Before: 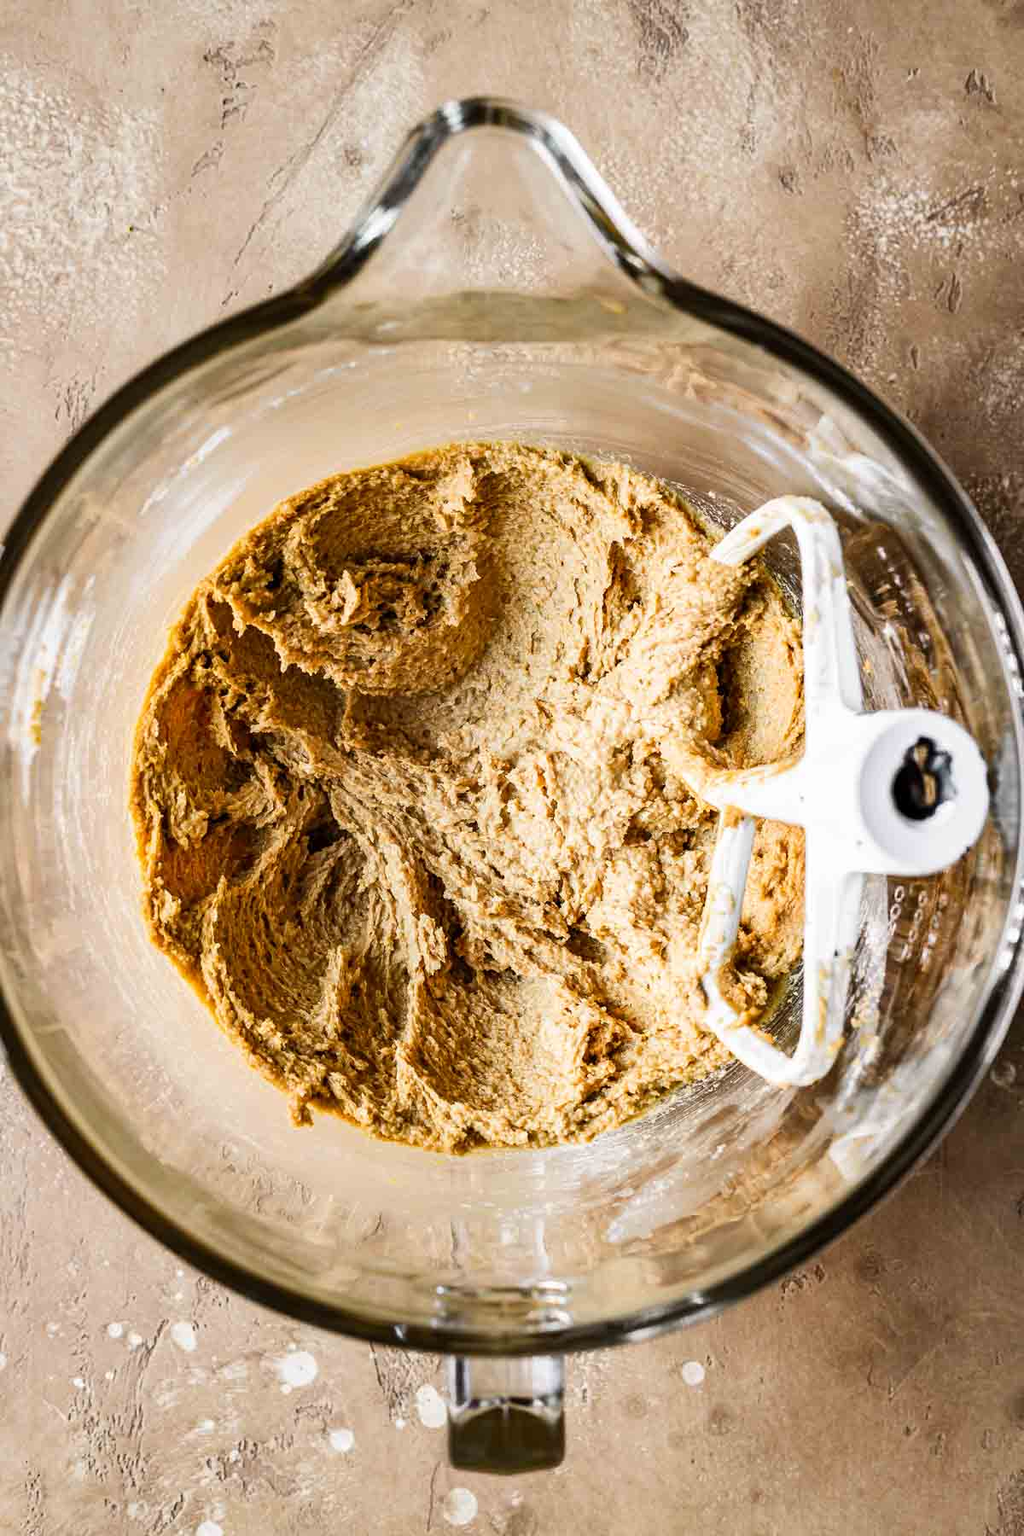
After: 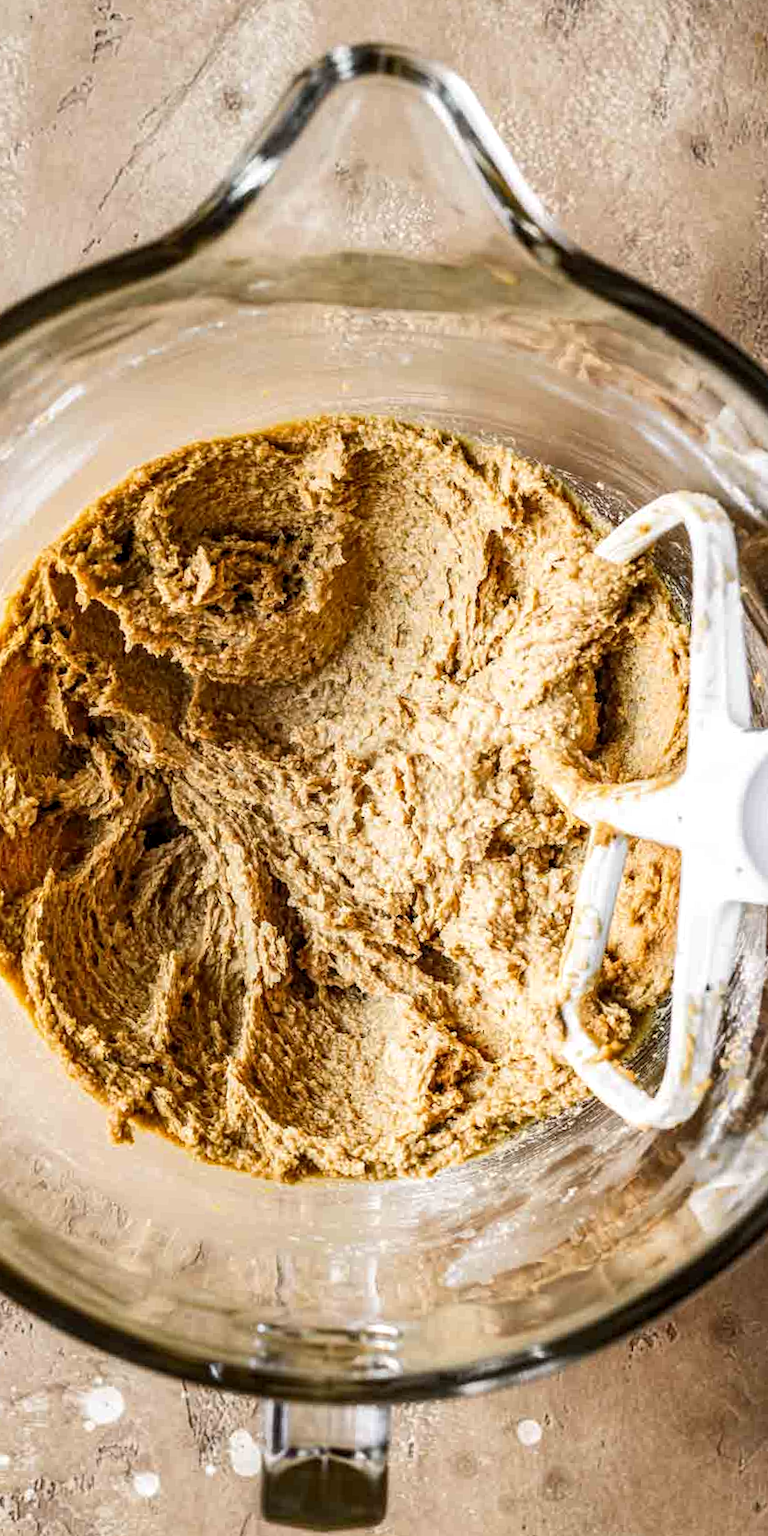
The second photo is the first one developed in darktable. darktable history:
crop and rotate: angle -3.06°, left 14.11%, top 0.04%, right 10.858%, bottom 0.086%
local contrast: on, module defaults
